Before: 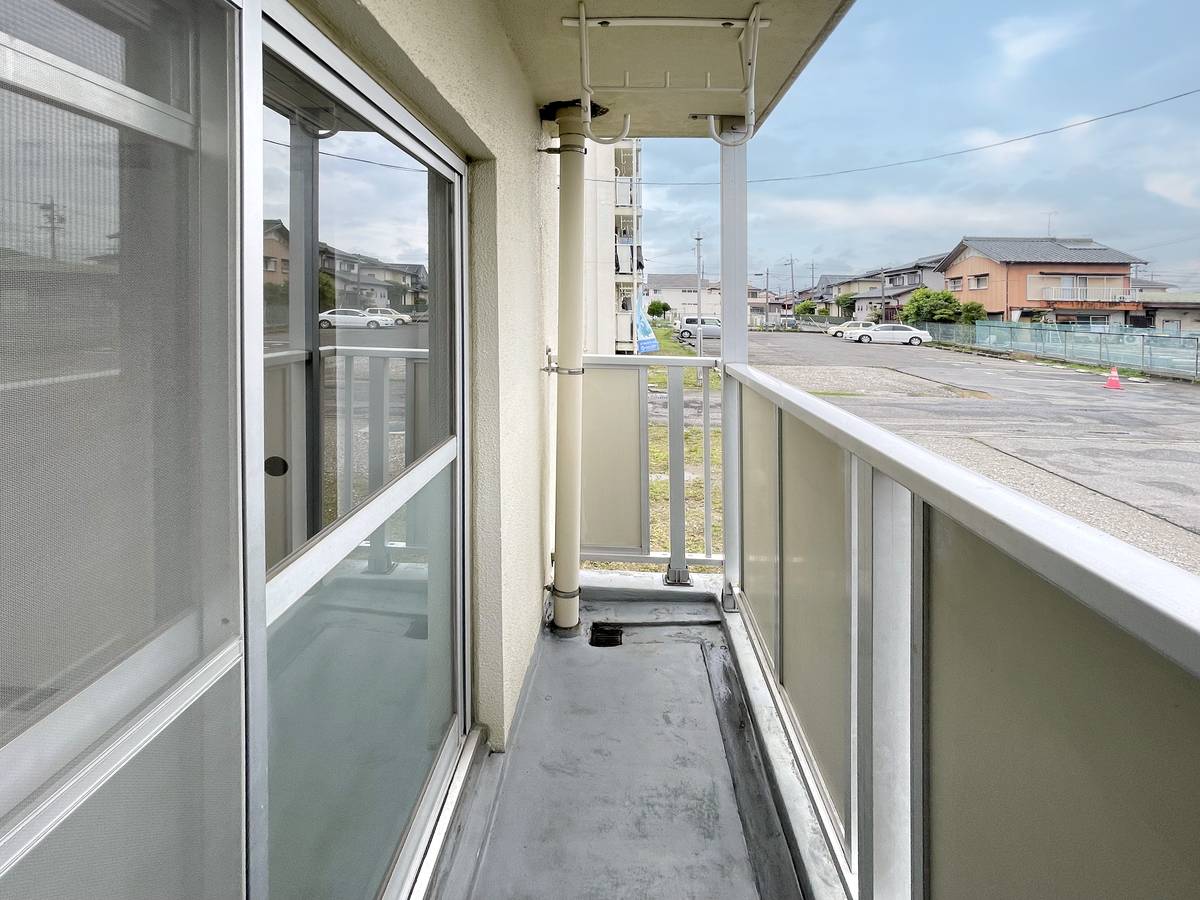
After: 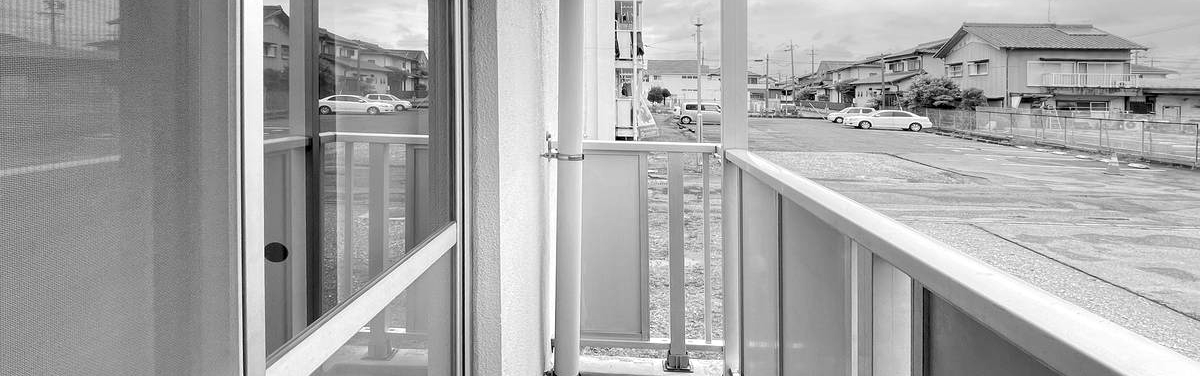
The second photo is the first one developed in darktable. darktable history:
monochrome: on, module defaults
crop and rotate: top 23.84%, bottom 34.294%
local contrast: highlights 100%, shadows 100%, detail 120%, midtone range 0.2
